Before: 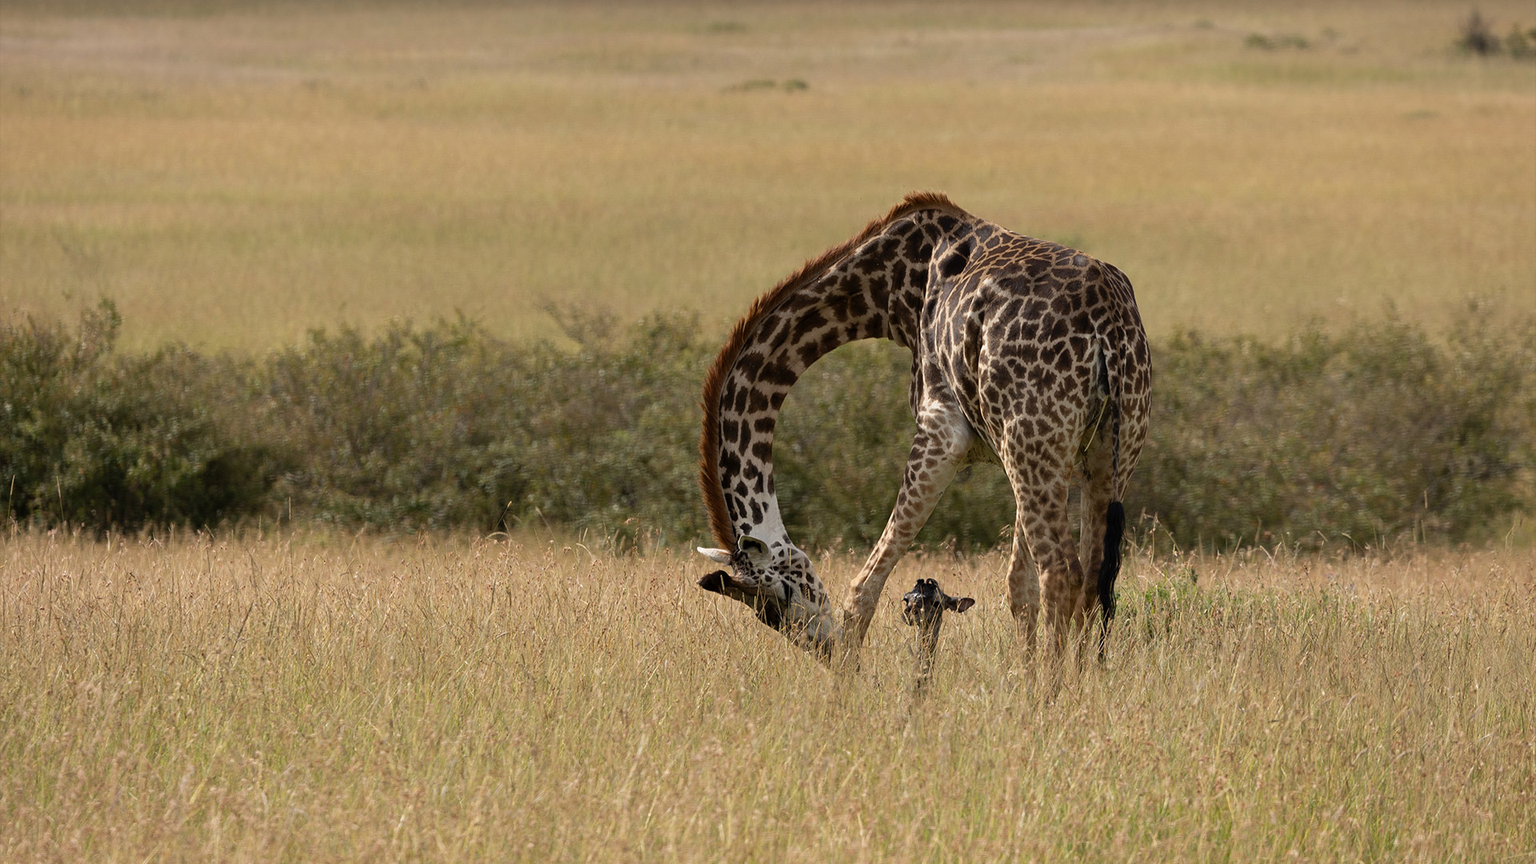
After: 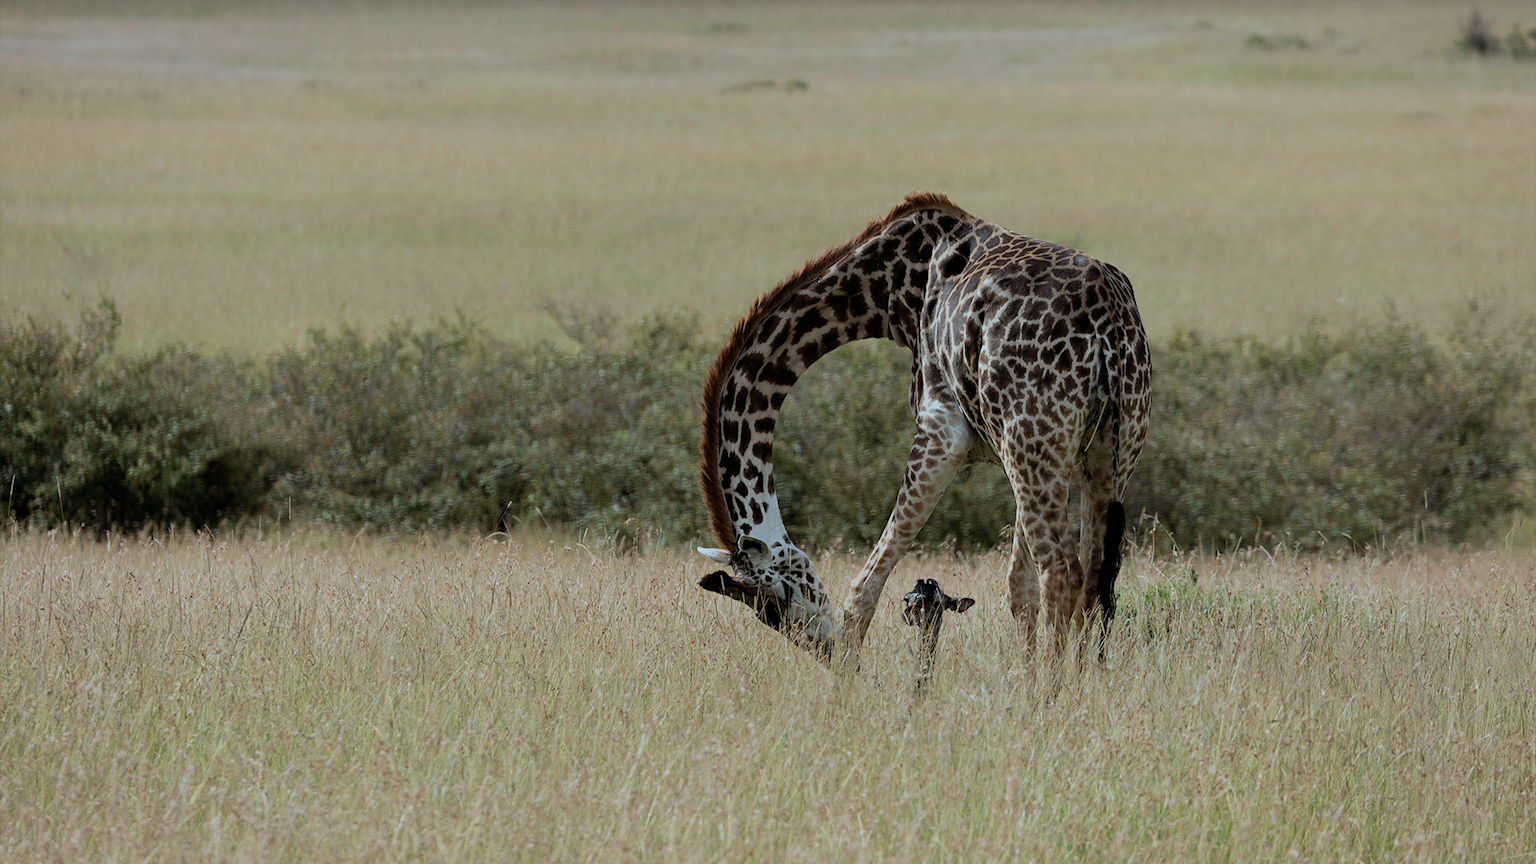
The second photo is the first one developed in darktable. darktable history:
filmic rgb: black relative exposure -7.65 EV, white relative exposure 4.56 EV, hardness 3.61
color correction: highlights a* -10.69, highlights b* -19.19
